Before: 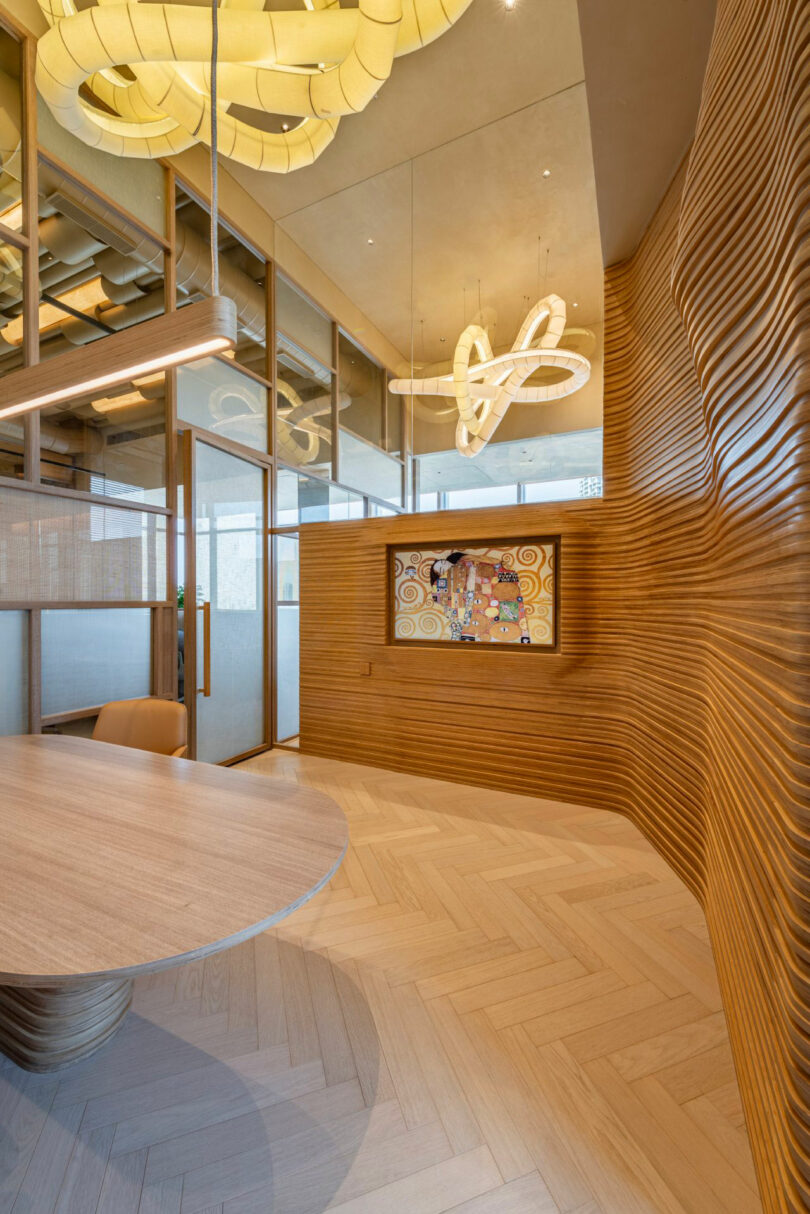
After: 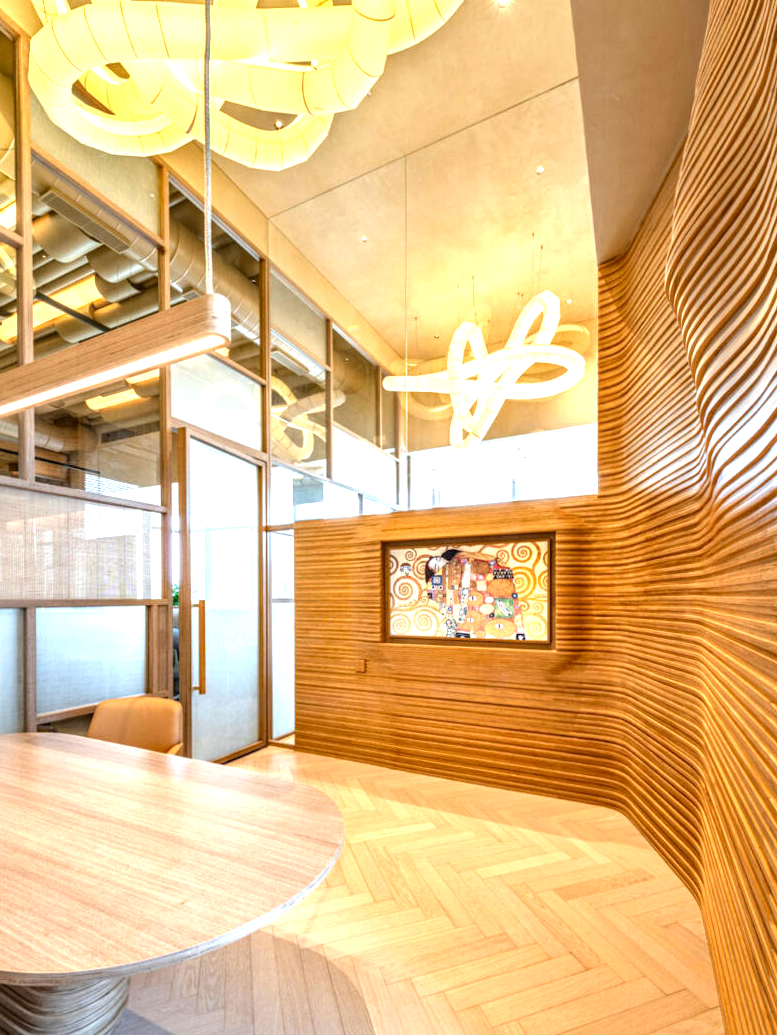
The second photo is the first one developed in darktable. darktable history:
tone equalizer: on, module defaults
local contrast: highlights 61%, detail 143%, midtone range 0.422
exposure: black level correction 0, exposure 1.199 EV, compensate highlight preservation false
crop and rotate: angle 0.19°, left 0.416%, right 3.081%, bottom 14.24%
